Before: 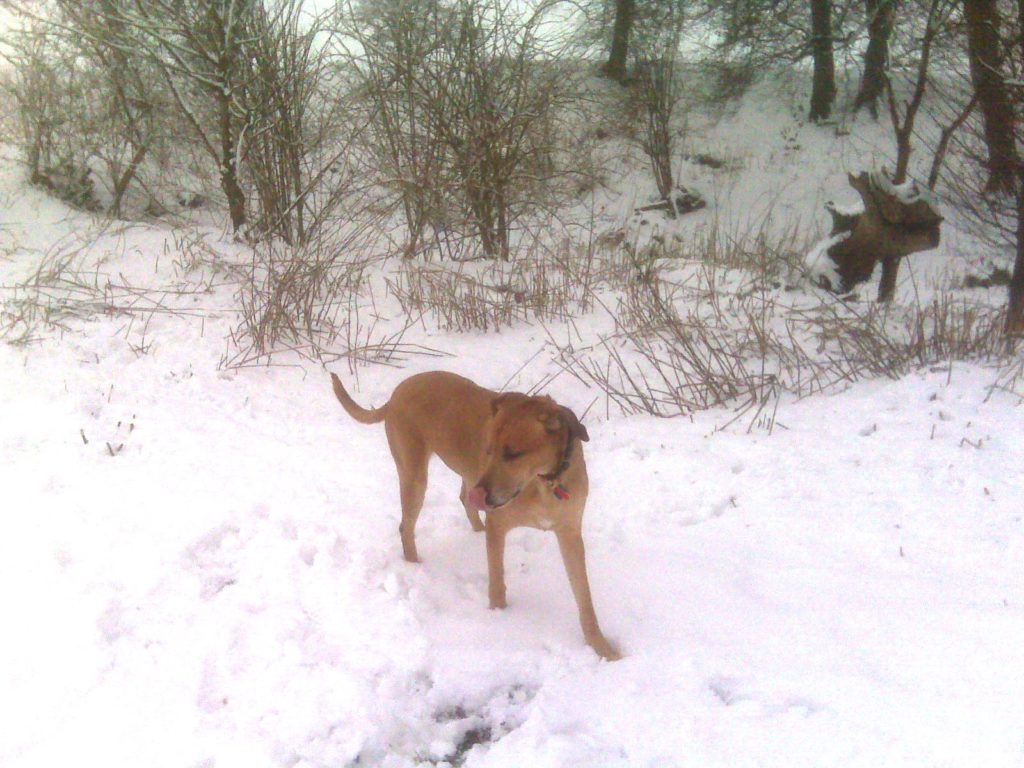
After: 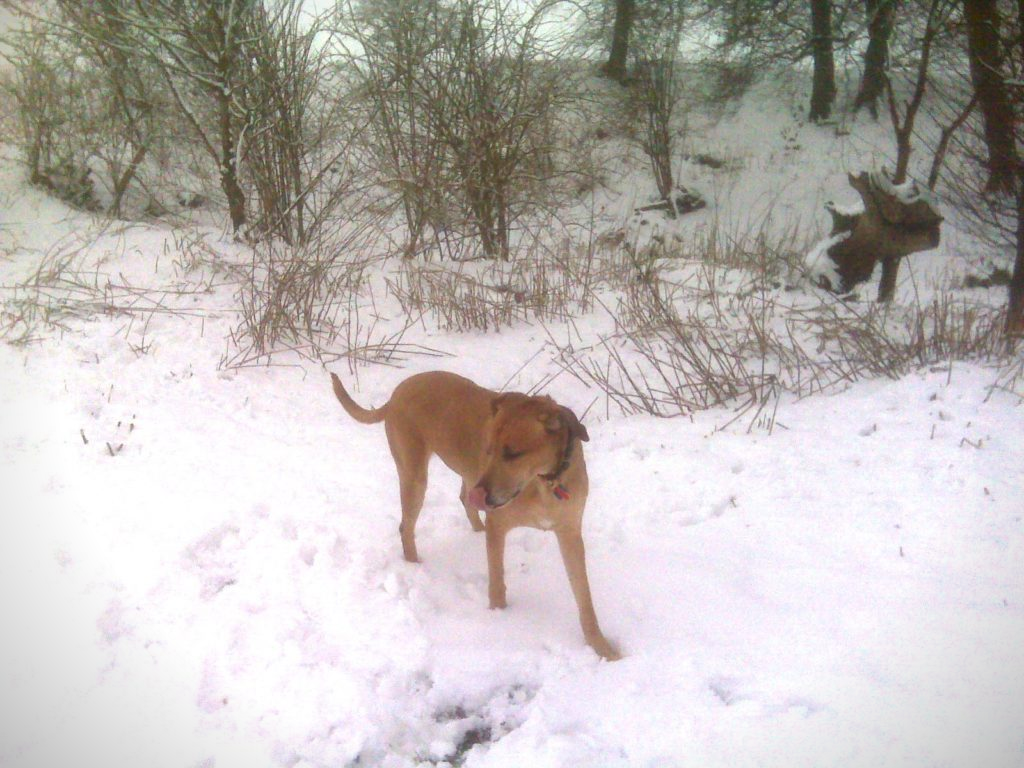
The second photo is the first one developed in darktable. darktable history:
white balance: emerald 1
vignetting: fall-off start 88.53%, fall-off radius 44.2%, saturation 0.376, width/height ratio 1.161
